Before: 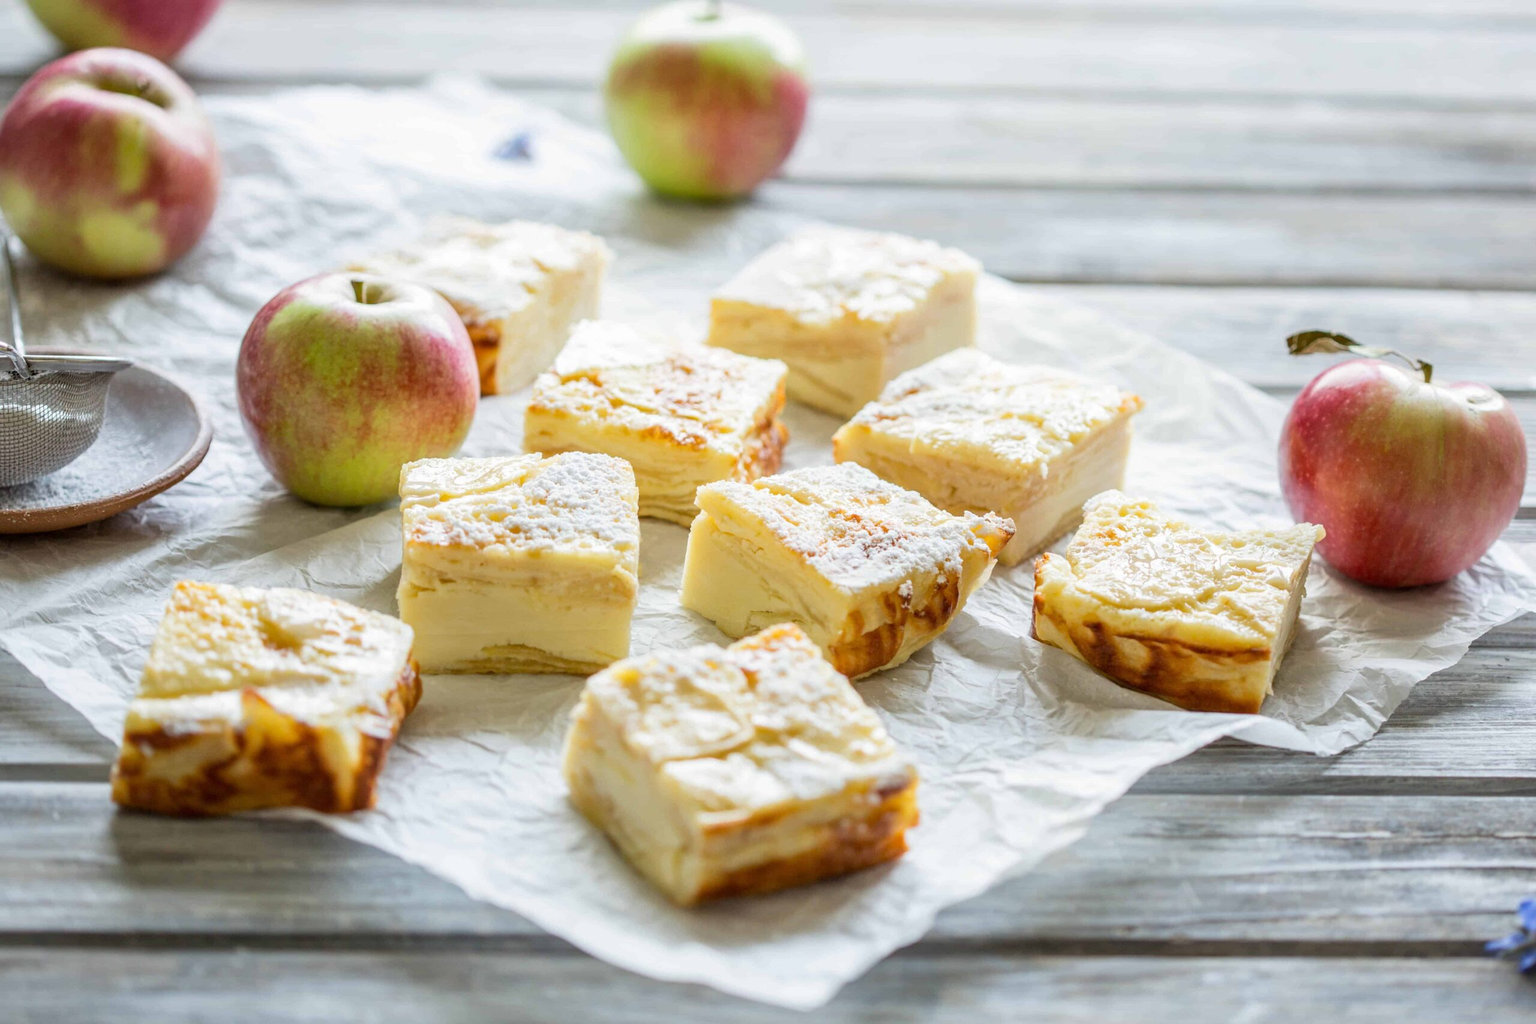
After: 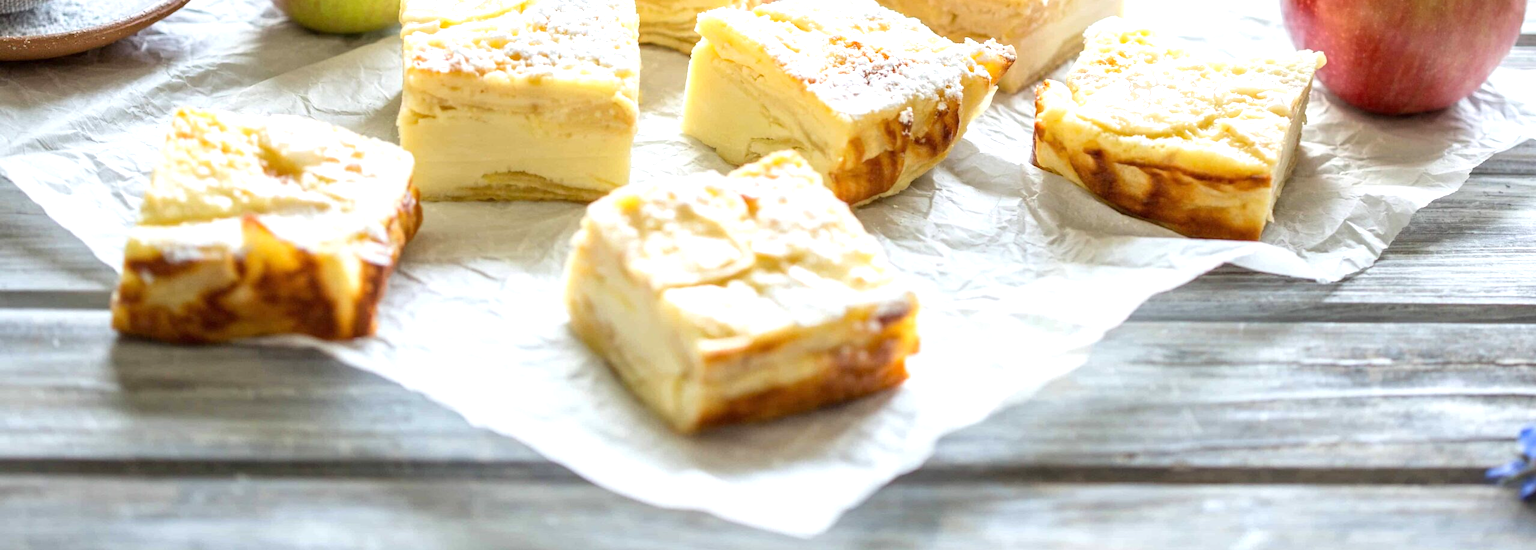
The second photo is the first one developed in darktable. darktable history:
exposure: exposure 0.574 EV, compensate highlight preservation false
crop and rotate: top 46.237%
